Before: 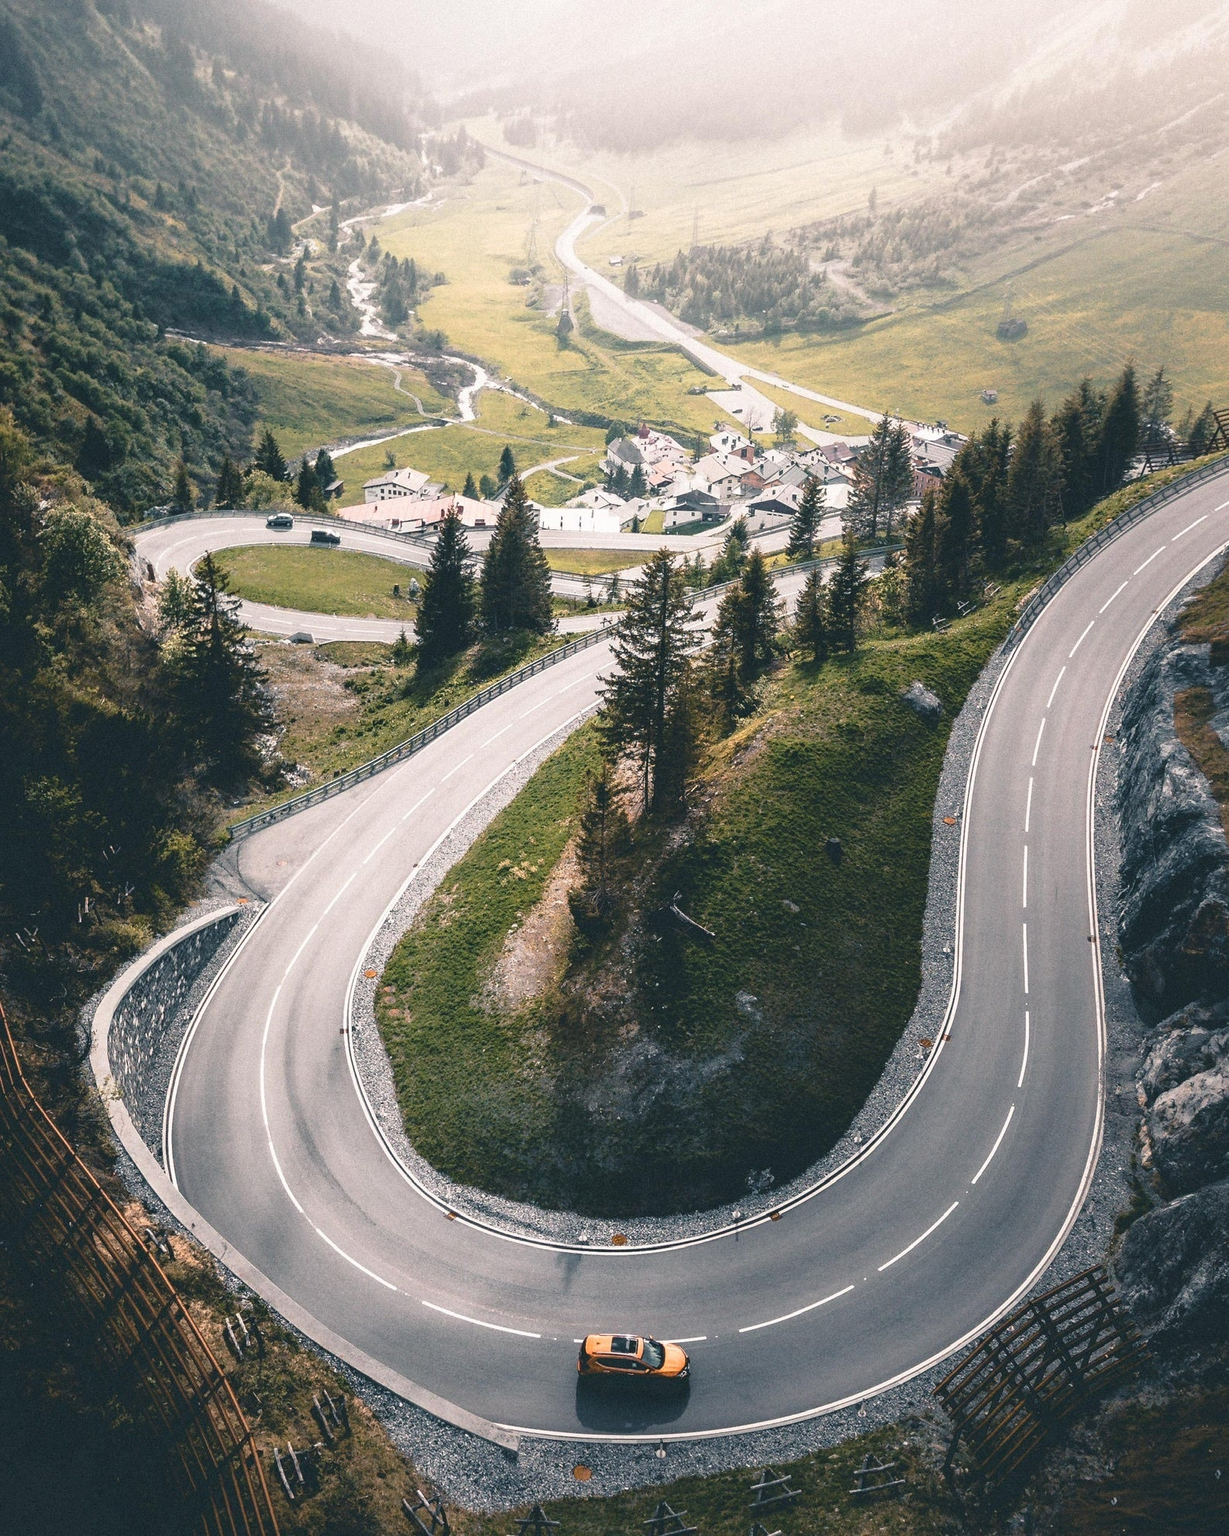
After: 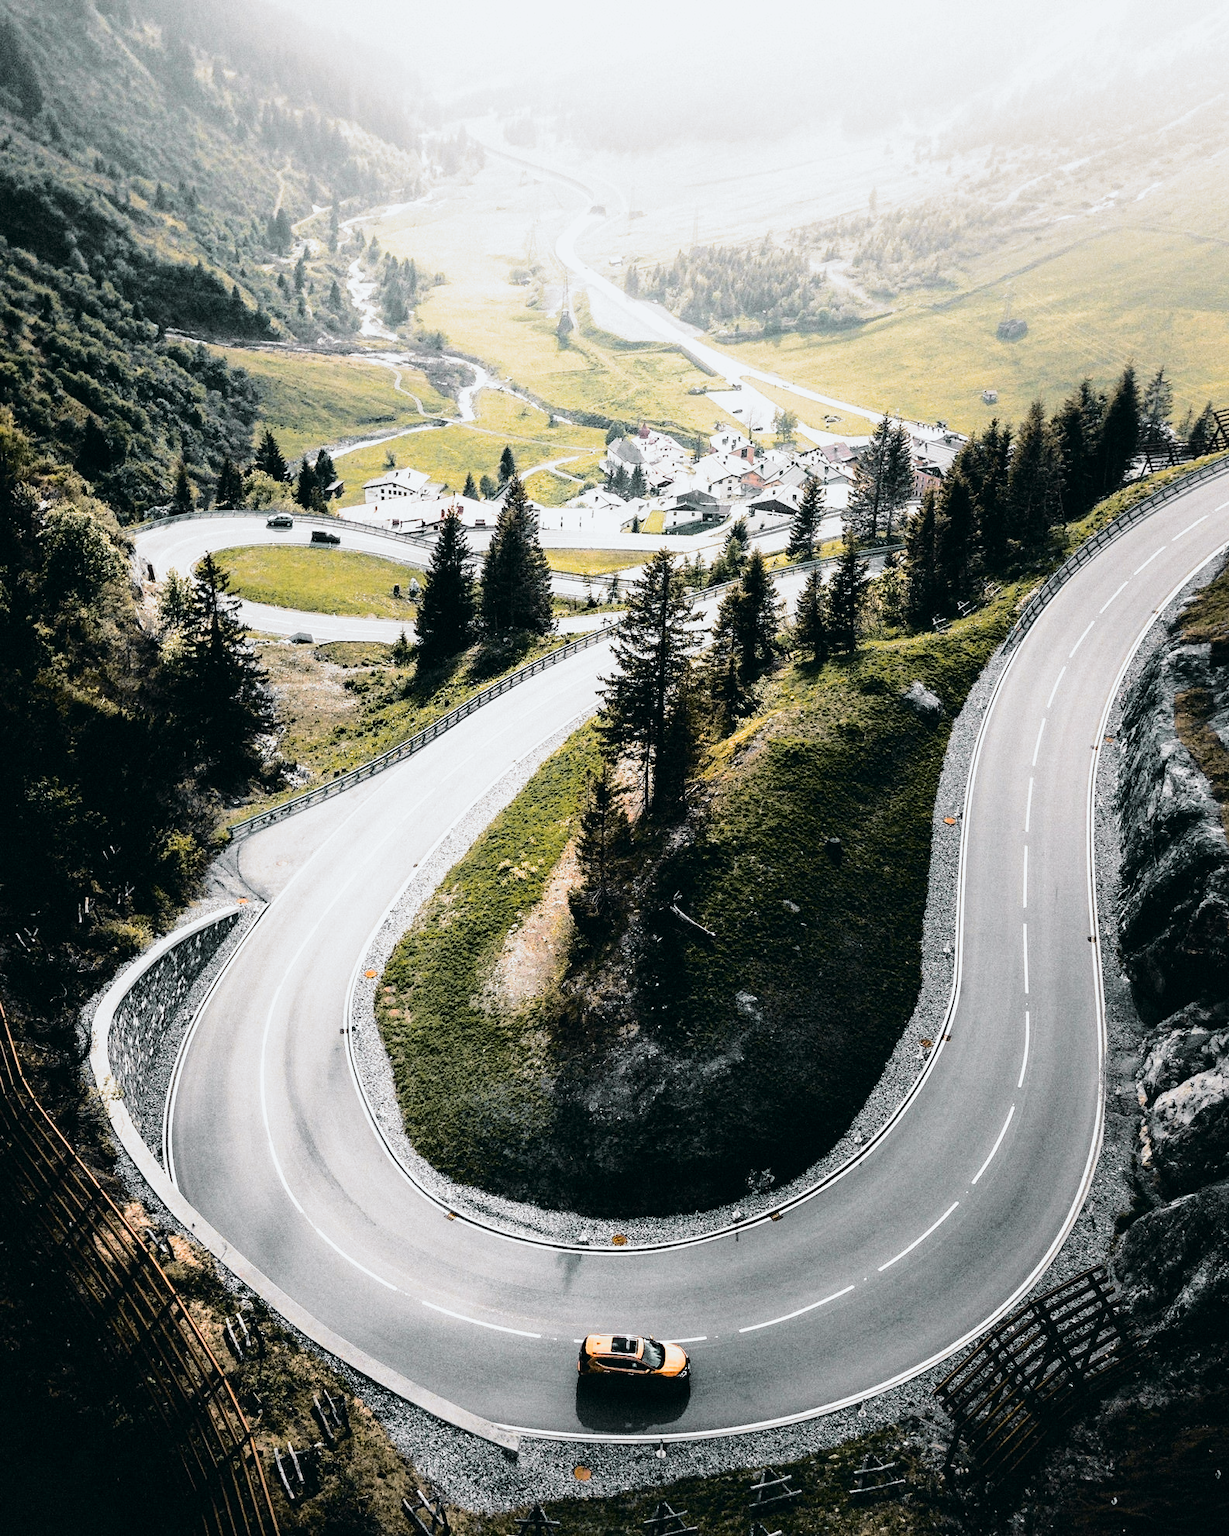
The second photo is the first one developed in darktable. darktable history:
tone curve: curves: ch0 [(0, 0) (0.11, 0.061) (0.256, 0.259) (0.398, 0.494) (0.498, 0.611) (0.65, 0.757) (0.835, 0.883) (1, 0.961)]; ch1 [(0, 0) (0.346, 0.307) (0.408, 0.369) (0.453, 0.457) (0.482, 0.479) (0.502, 0.498) (0.521, 0.51) (0.553, 0.554) (0.618, 0.65) (0.693, 0.727) (1, 1)]; ch2 [(0, 0) (0.366, 0.337) (0.434, 0.46) (0.485, 0.494) (0.5, 0.494) (0.511, 0.508) (0.537, 0.55) (0.579, 0.599) (0.621, 0.693) (1, 1)], color space Lab, independent channels, preserve colors none
filmic rgb: black relative exposure -8.2 EV, white relative exposure 2.2 EV, threshold 3 EV, hardness 7.11, latitude 75%, contrast 1.325, highlights saturation mix -2%, shadows ↔ highlights balance 30%, preserve chrominance RGB euclidean norm, color science v5 (2021), contrast in shadows safe, contrast in highlights safe, enable highlight reconstruction true
